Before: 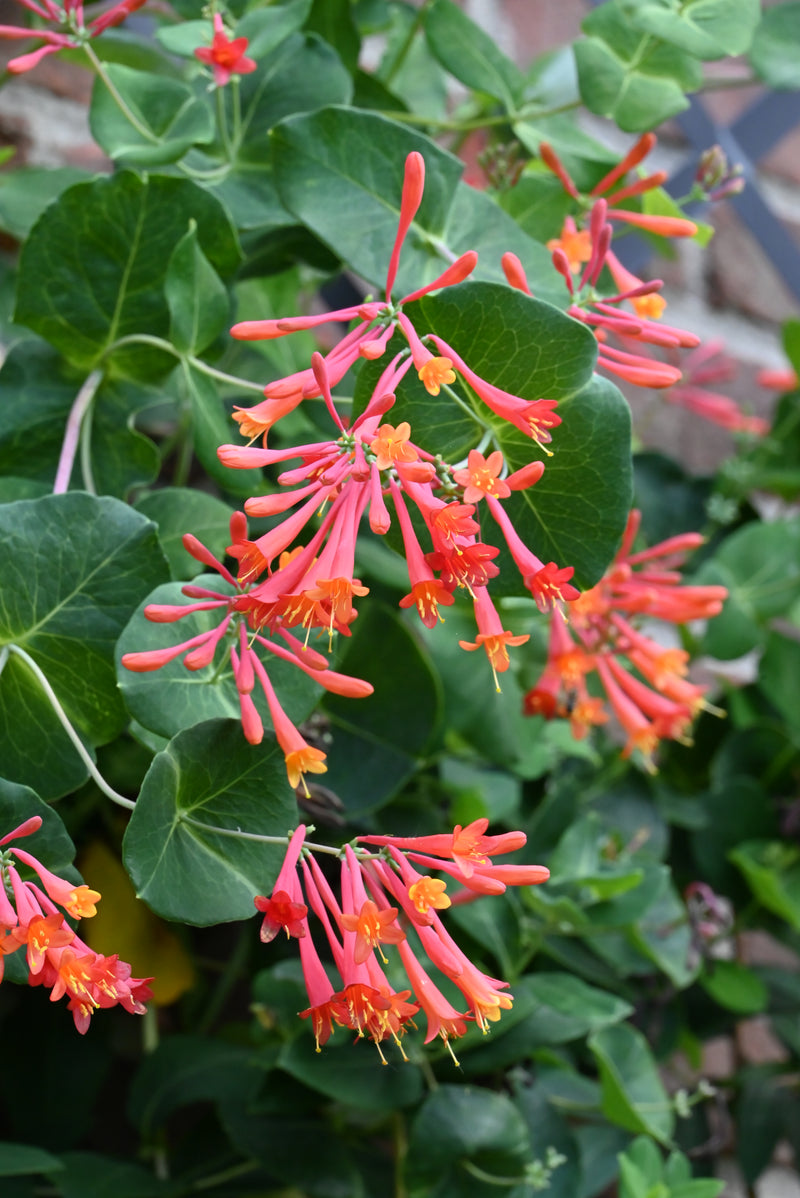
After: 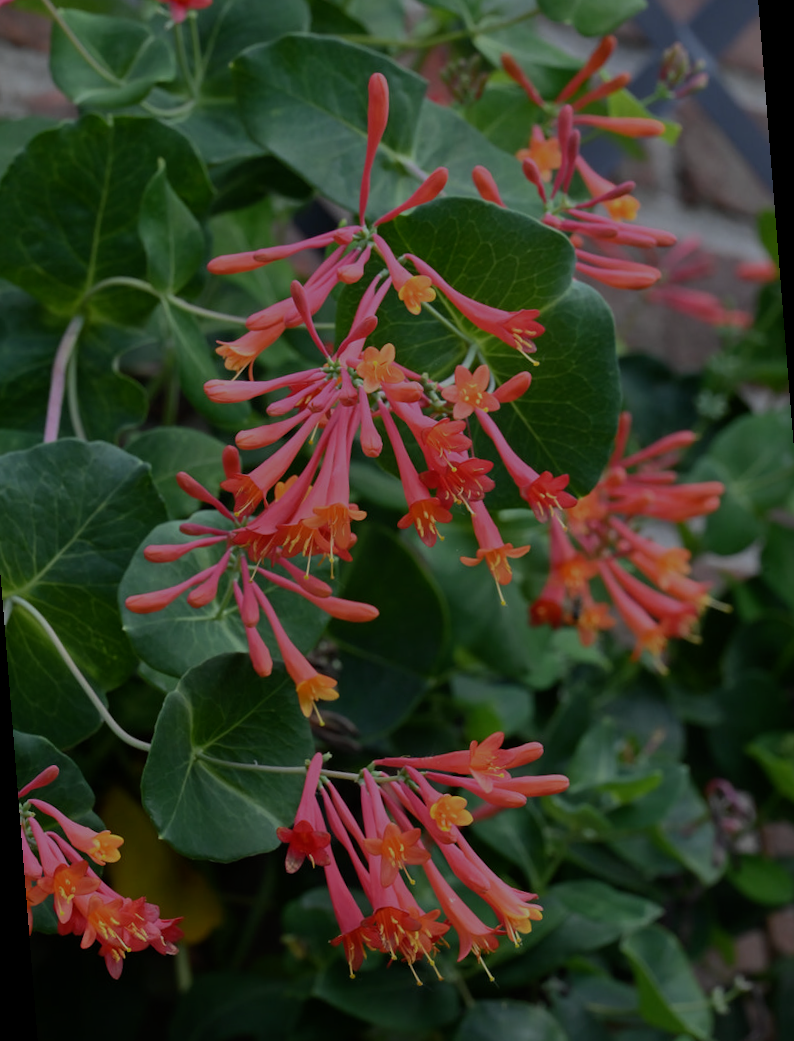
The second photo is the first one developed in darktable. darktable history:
exposure: exposure -1.468 EV, compensate highlight preservation false
rotate and perspective: rotation -4.57°, crop left 0.054, crop right 0.944, crop top 0.087, crop bottom 0.914
